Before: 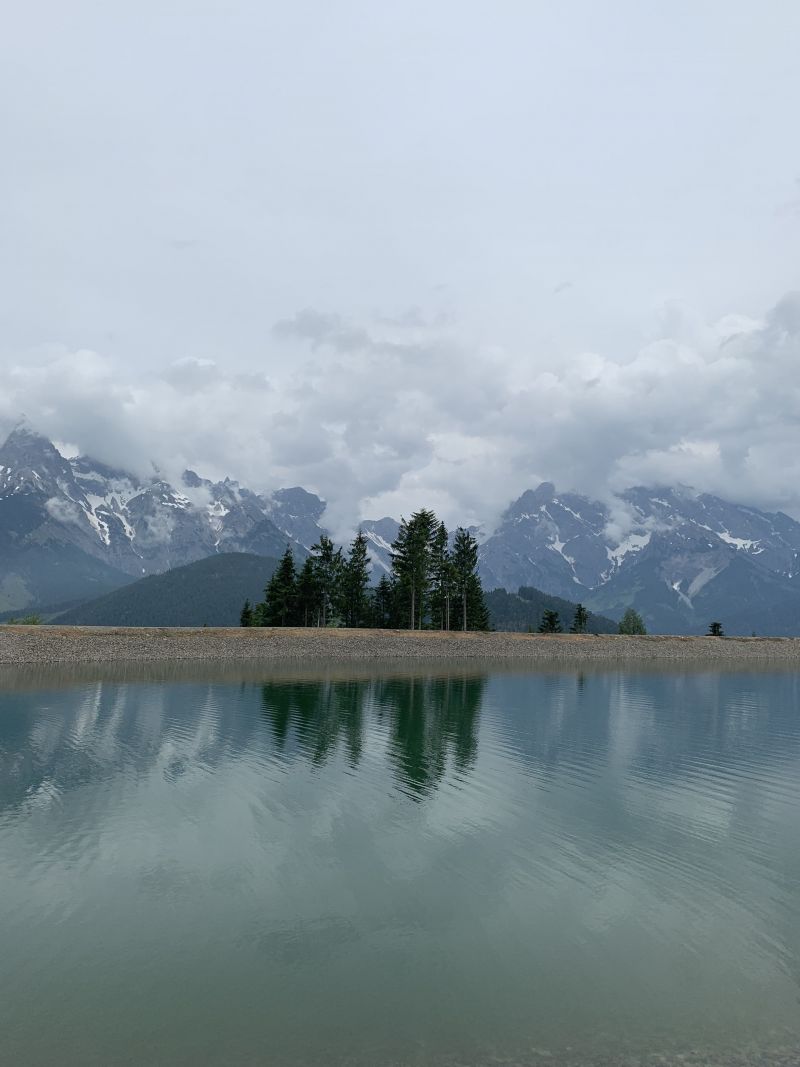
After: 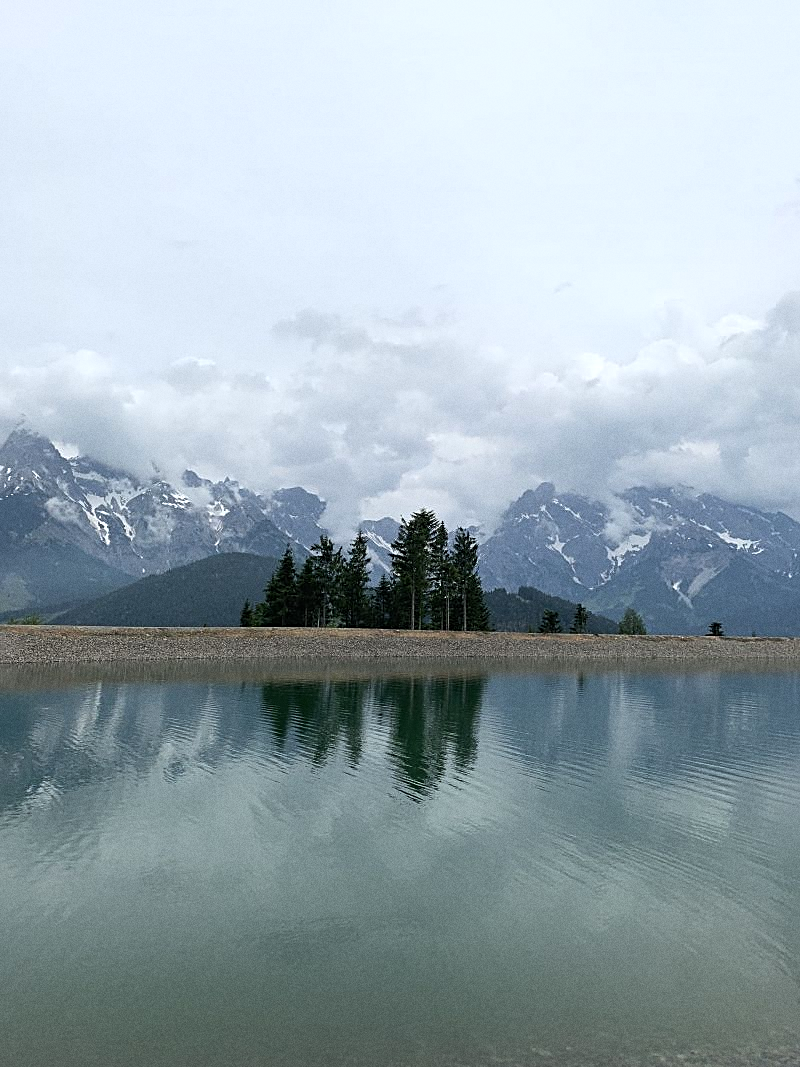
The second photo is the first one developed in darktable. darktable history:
sharpen: on, module defaults
grain: coarseness 0.09 ISO
tone equalizer: -8 EV -0.417 EV, -7 EV -0.389 EV, -6 EV -0.333 EV, -5 EV -0.222 EV, -3 EV 0.222 EV, -2 EV 0.333 EV, -1 EV 0.389 EV, +0 EV 0.417 EV, edges refinement/feathering 500, mask exposure compensation -1.57 EV, preserve details no
